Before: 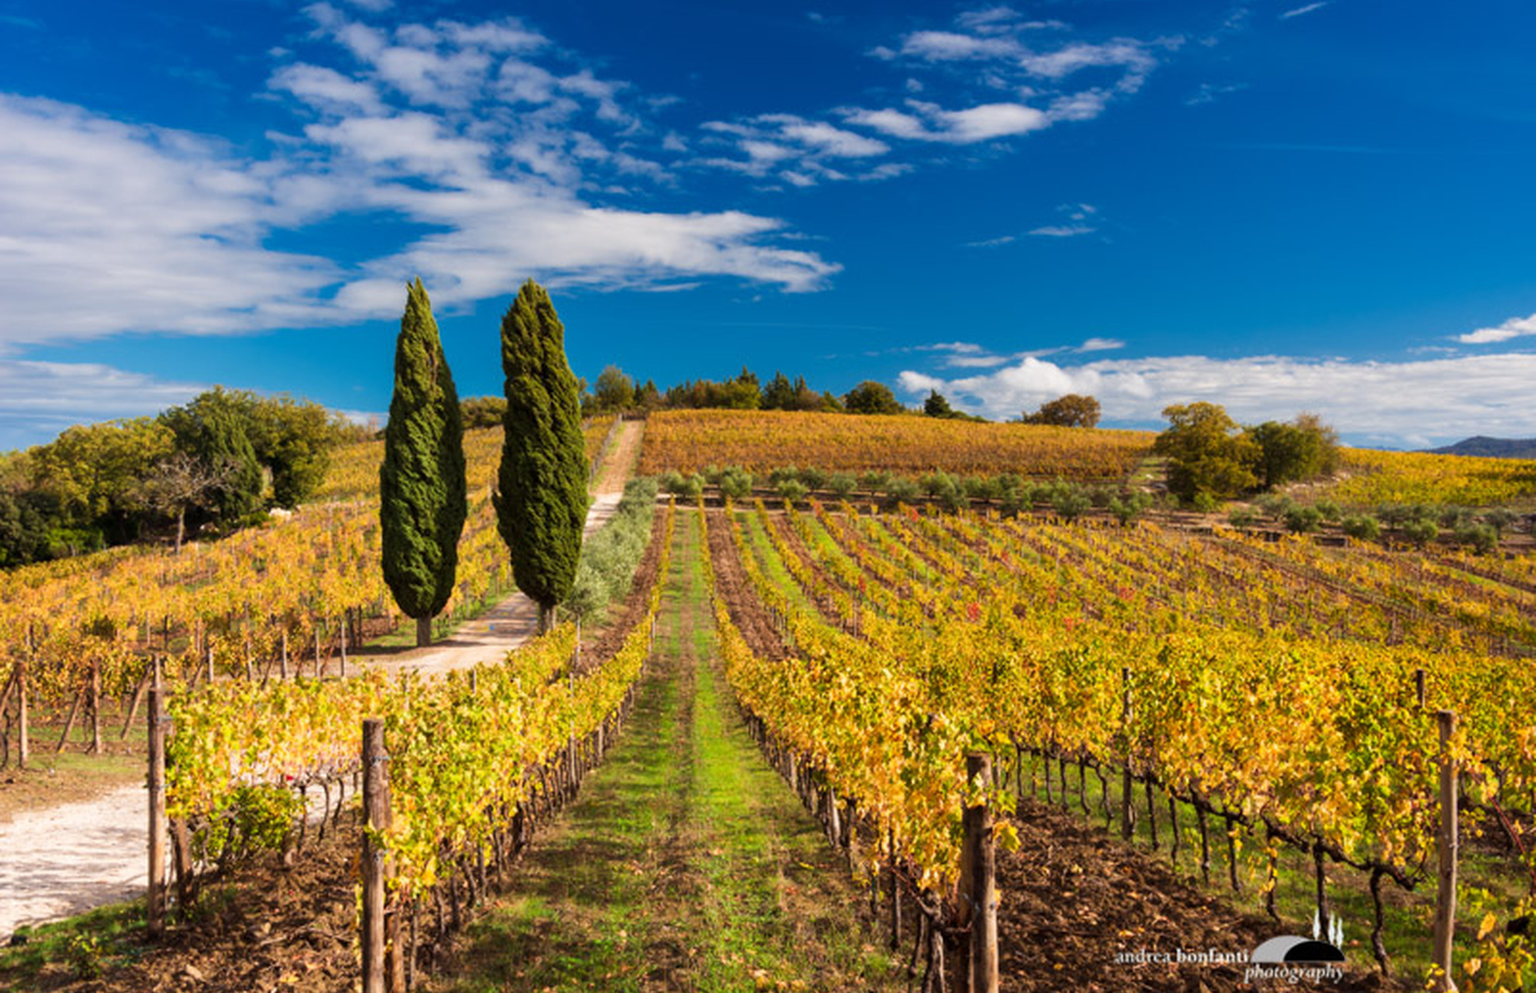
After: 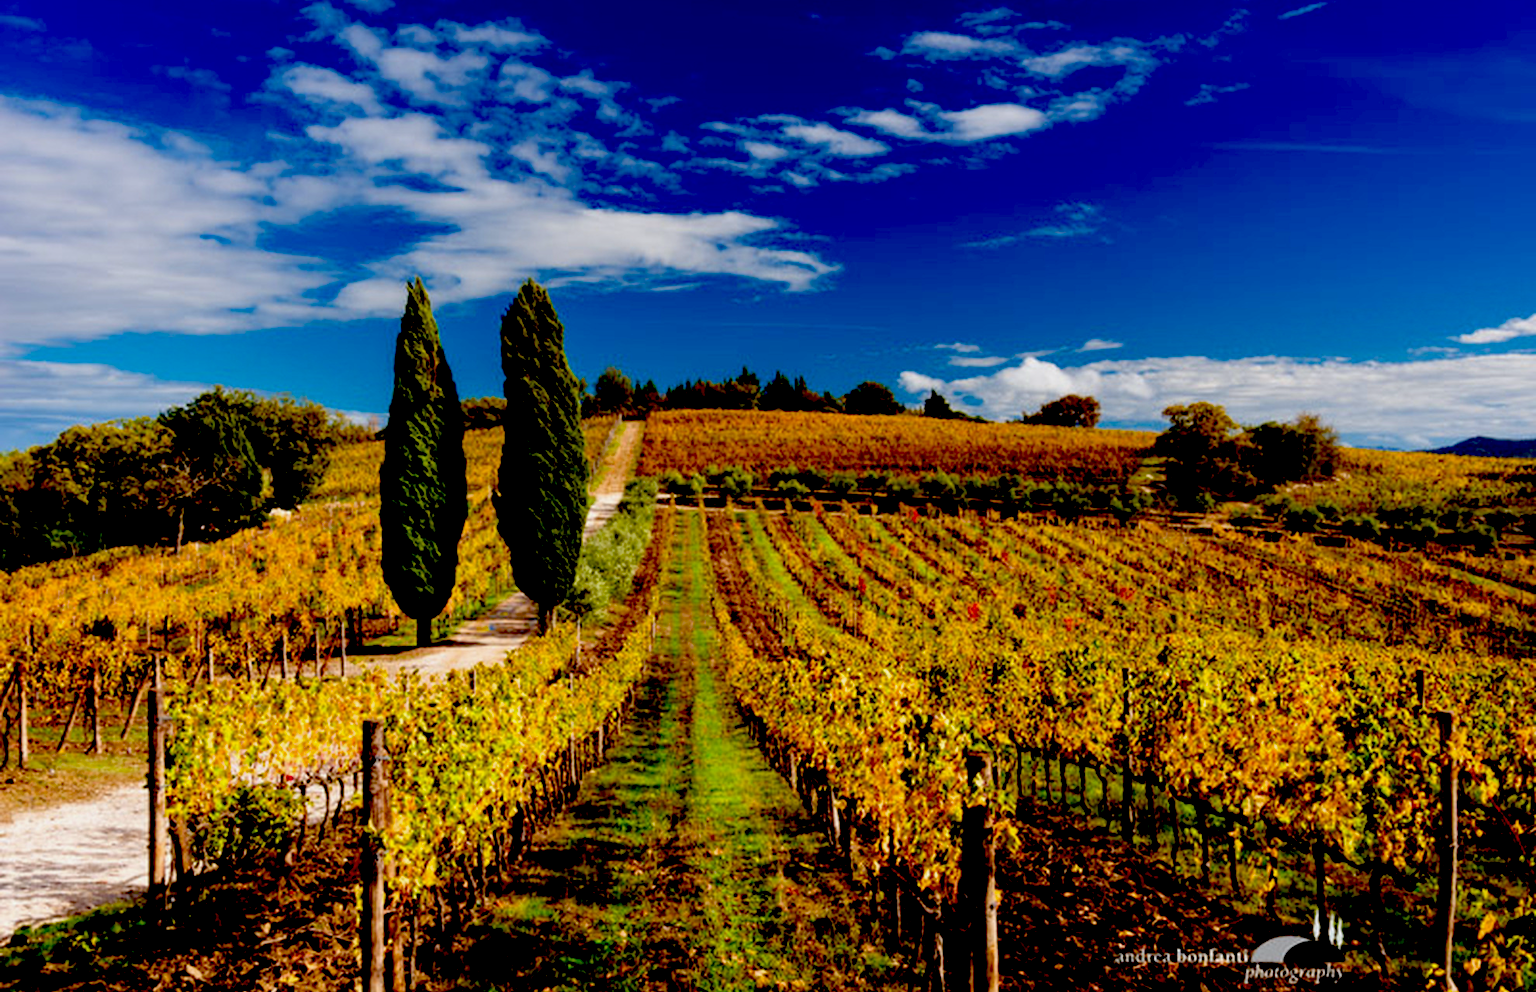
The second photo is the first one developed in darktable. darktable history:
exposure: black level correction 0.1, exposure -0.092 EV, compensate highlight preservation false
white balance: red 0.986, blue 1.01
